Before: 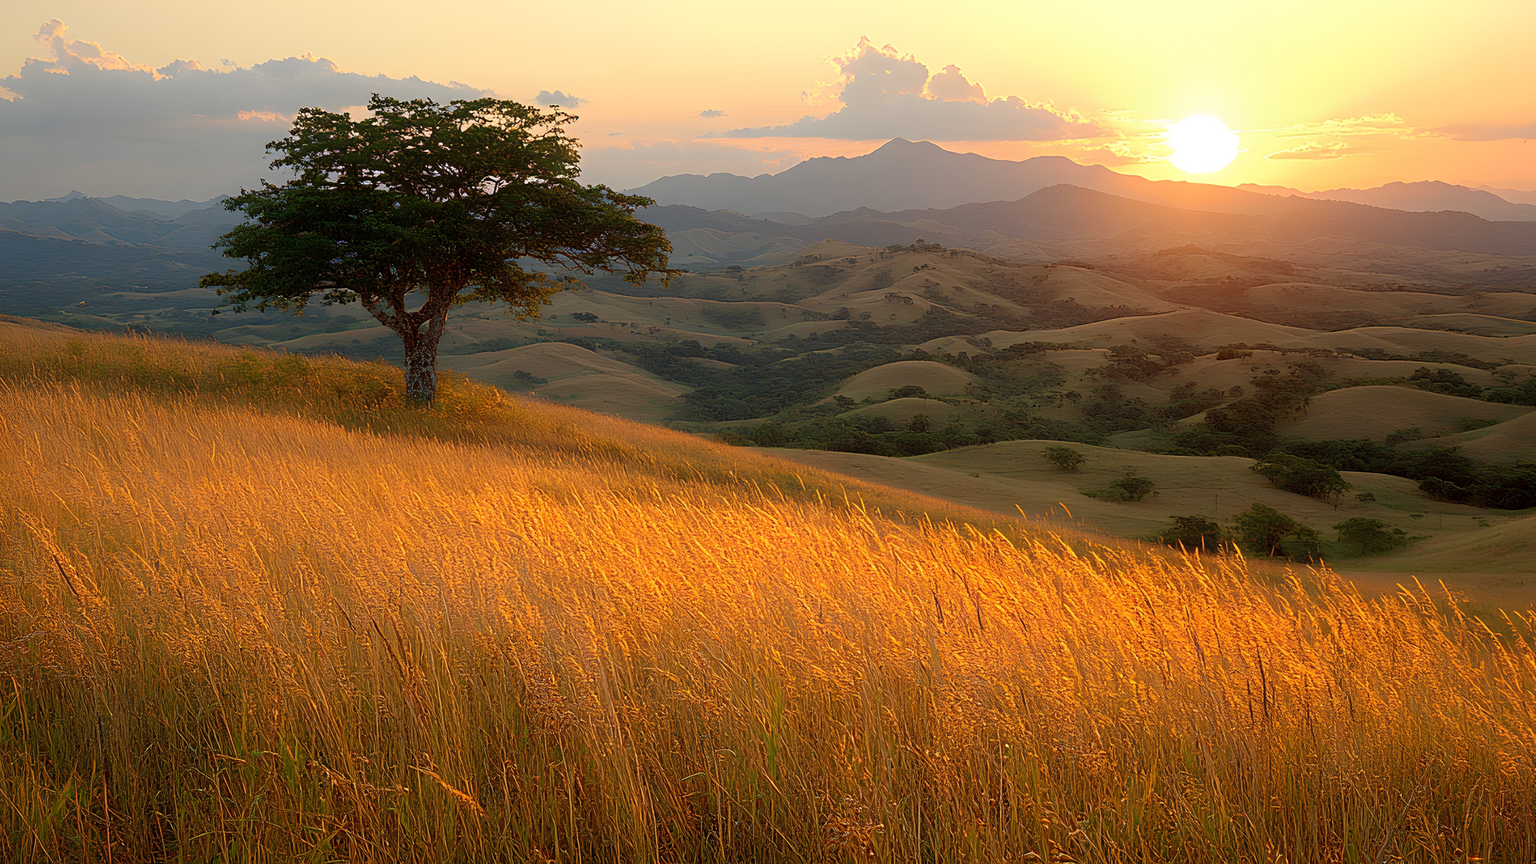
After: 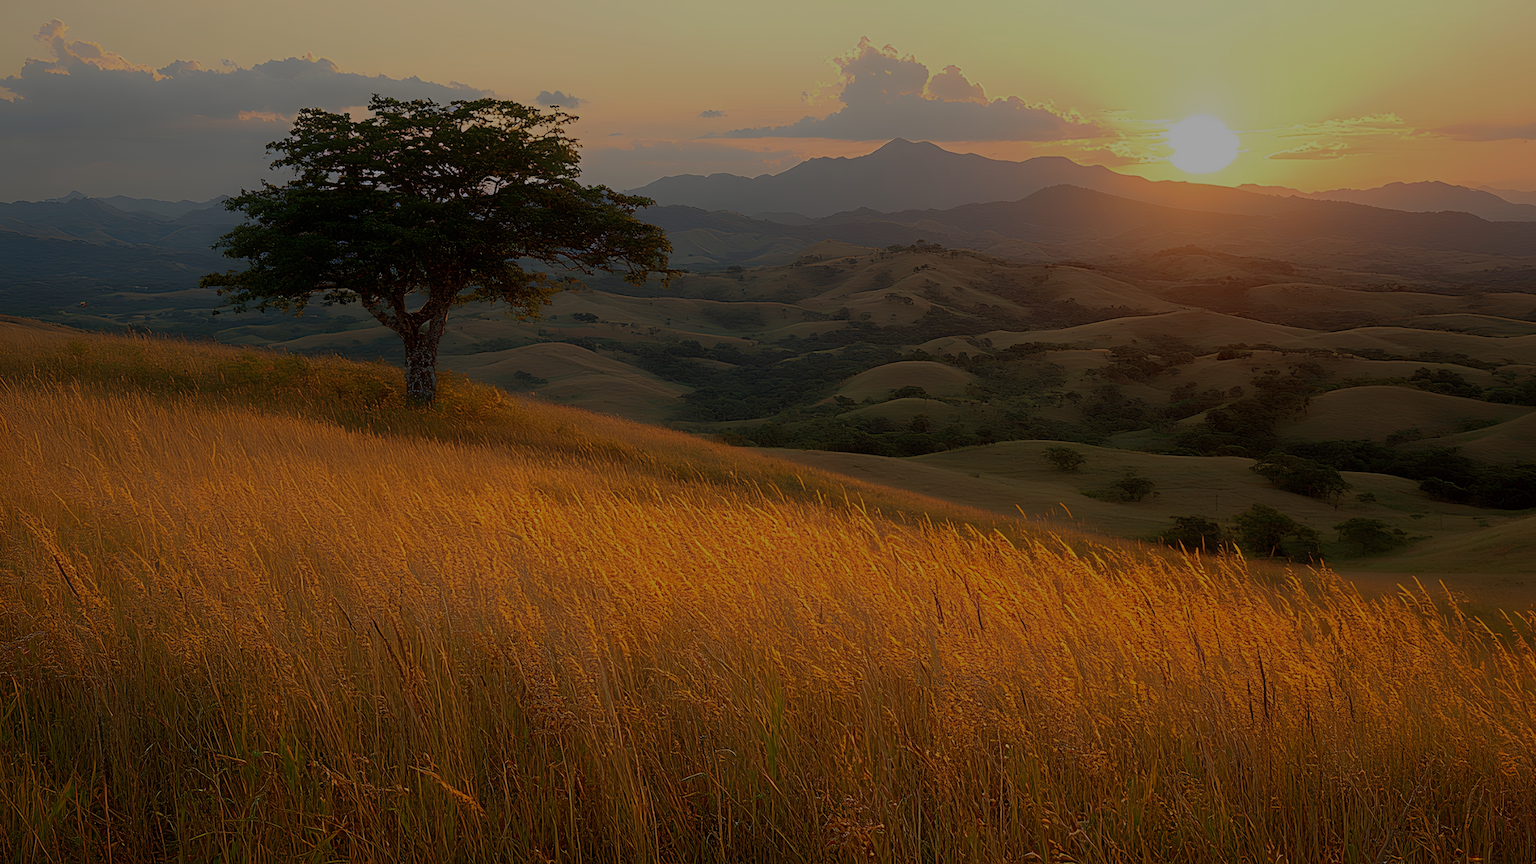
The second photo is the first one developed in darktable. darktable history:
exposure: exposure -1.438 EV, compensate exposure bias true, compensate highlight preservation false
